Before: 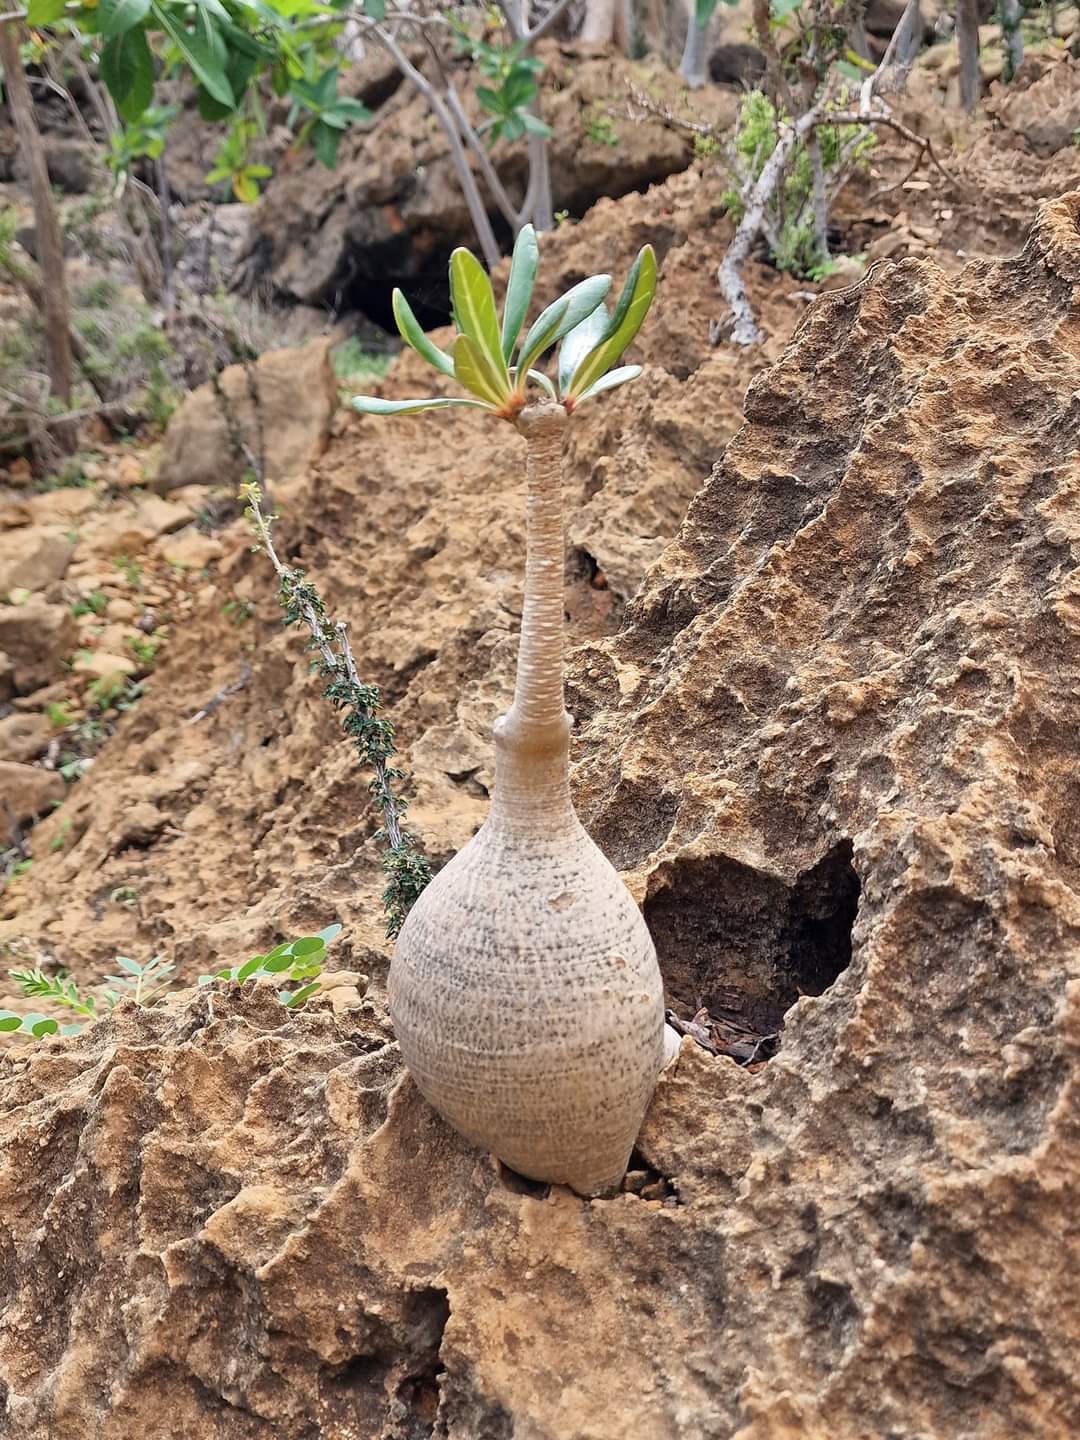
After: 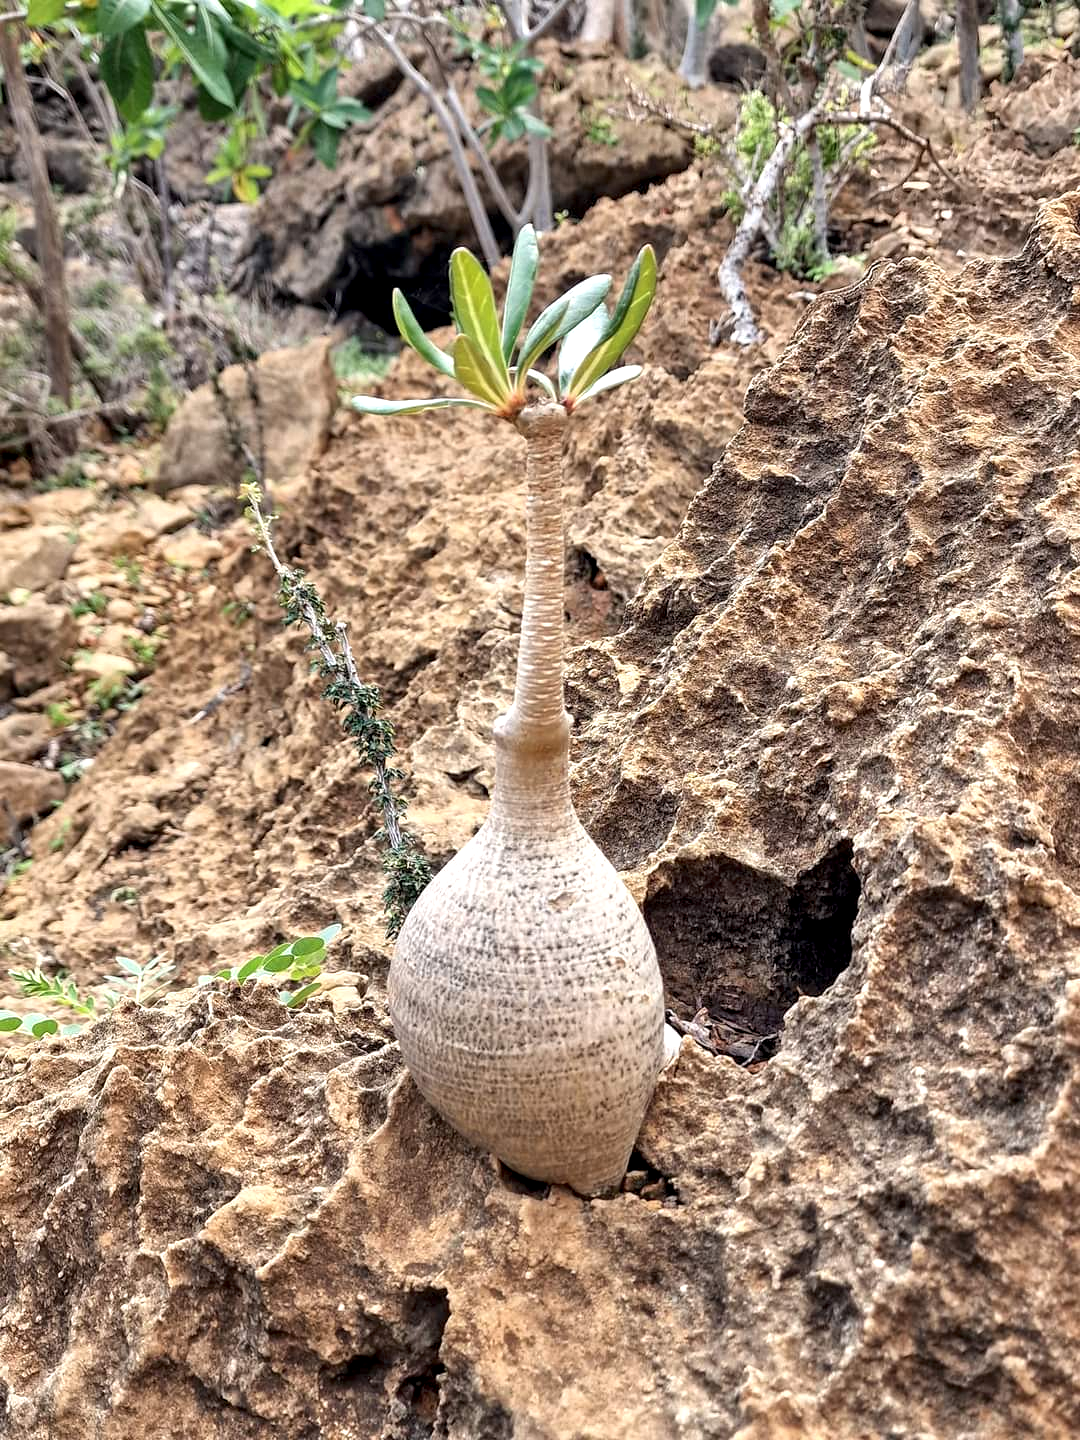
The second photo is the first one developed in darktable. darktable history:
shadows and highlights: radius 110.86, shadows 51.09, white point adjustment 9.16, highlights -4.17, highlights color adjustment 32.2%, soften with gaussian
local contrast: shadows 94%
contrast equalizer: octaves 7, y [[0.6 ×6], [0.55 ×6], [0 ×6], [0 ×6], [0 ×6]], mix 0.15
